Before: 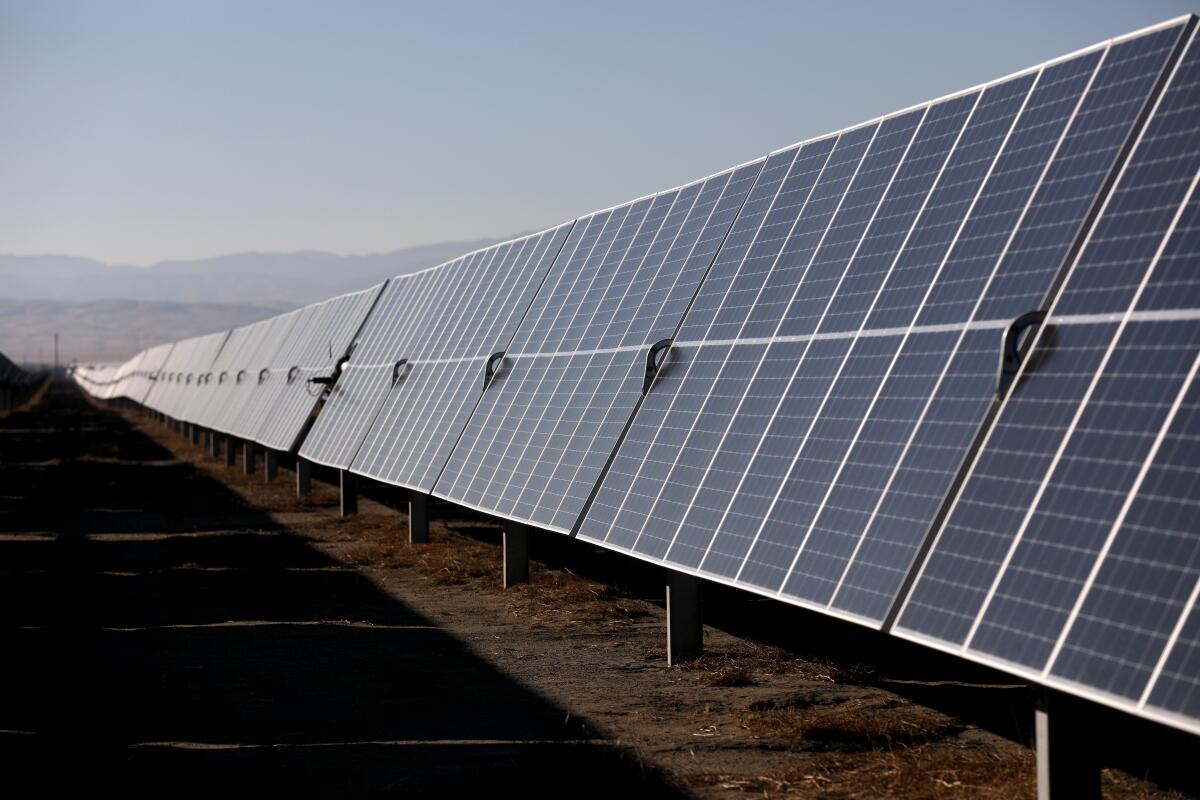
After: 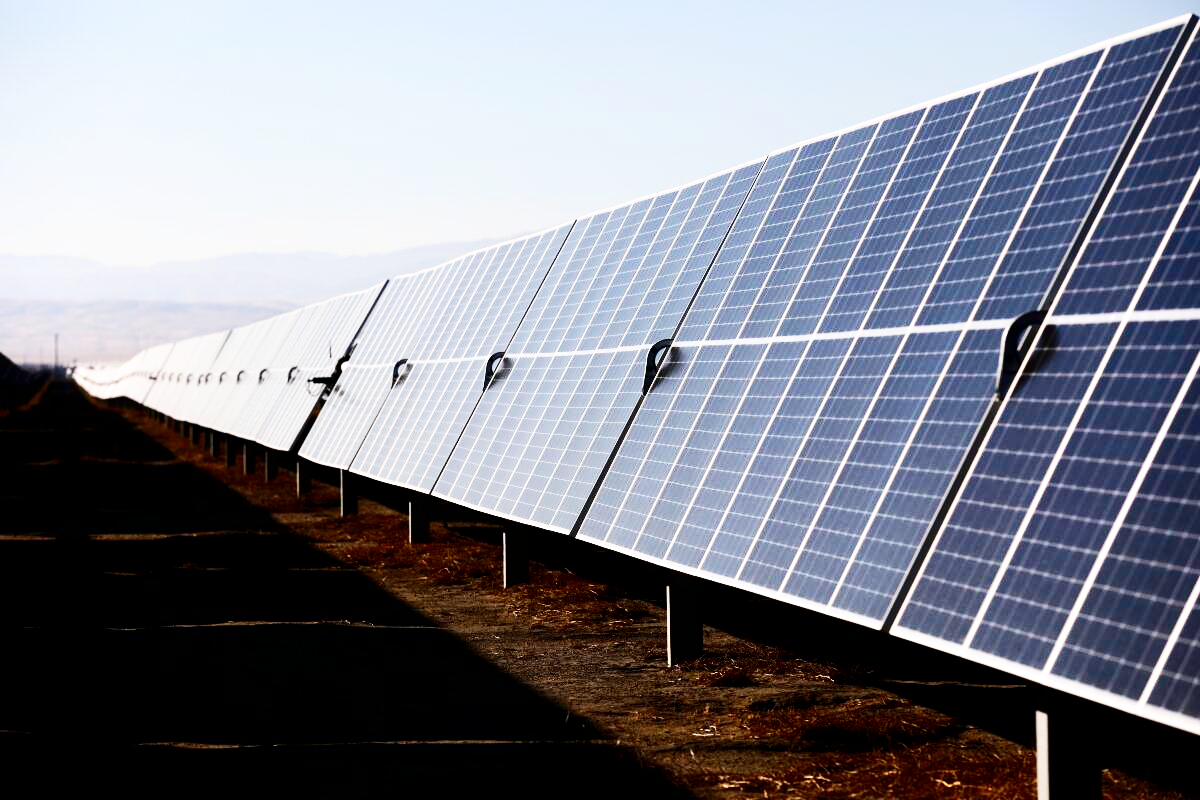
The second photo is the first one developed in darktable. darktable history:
base curve: curves: ch0 [(0, 0) (0.007, 0.004) (0.027, 0.03) (0.046, 0.07) (0.207, 0.54) (0.442, 0.872) (0.673, 0.972) (1, 1)], preserve colors none
contrast brightness saturation: contrast 0.2, brightness -0.11, saturation 0.1
